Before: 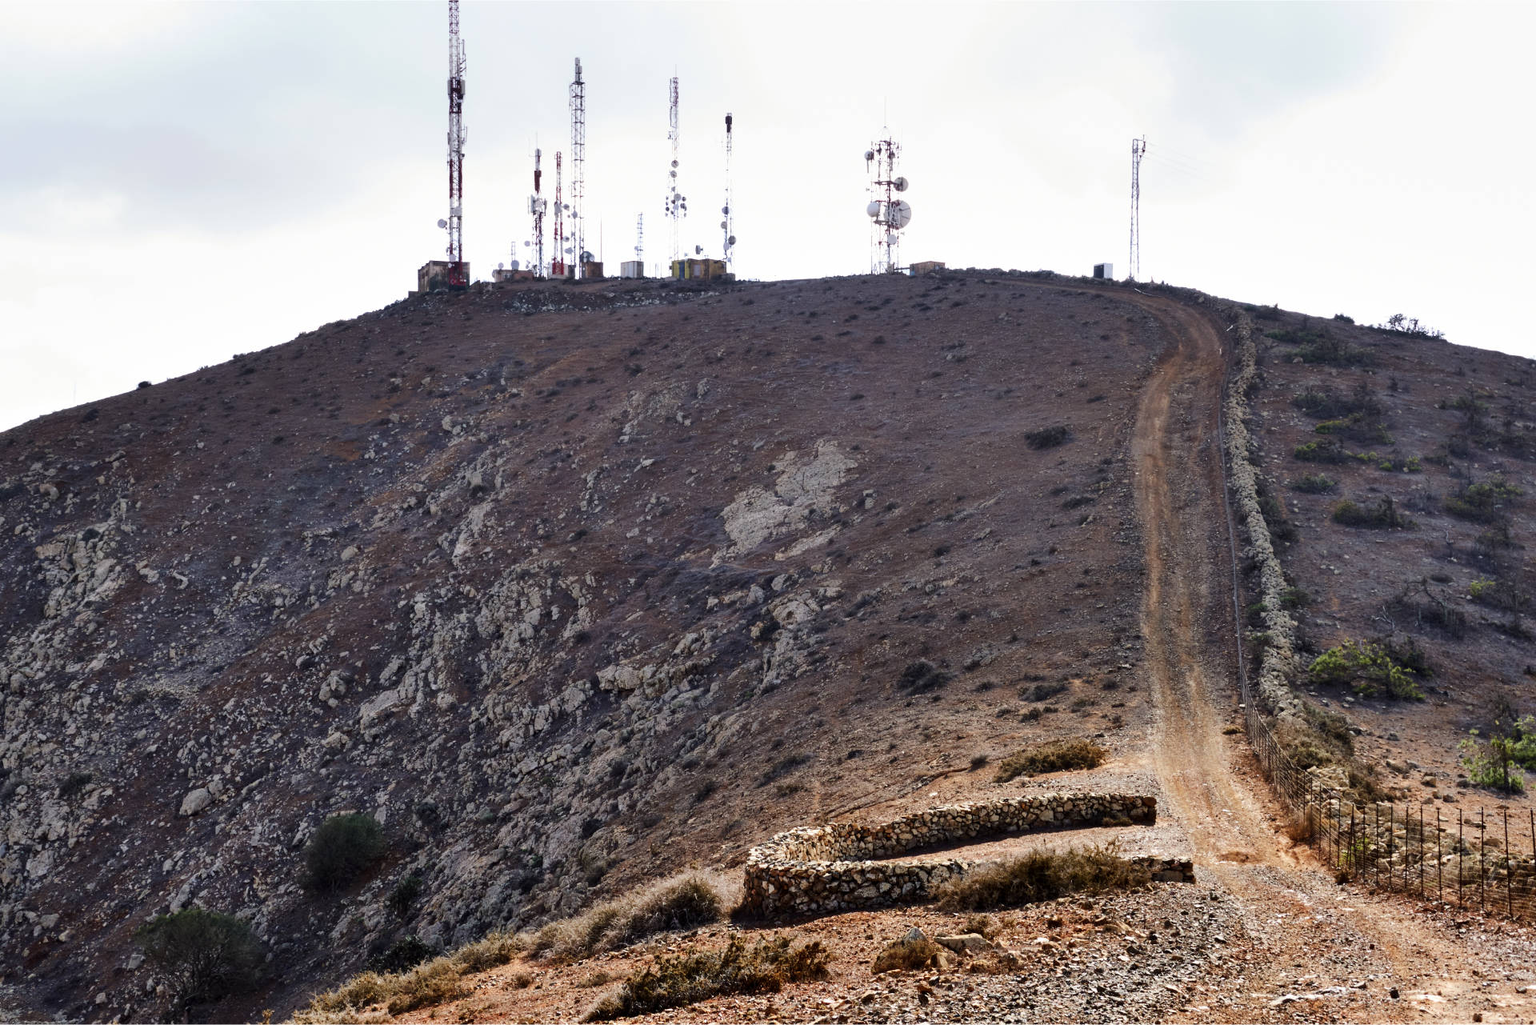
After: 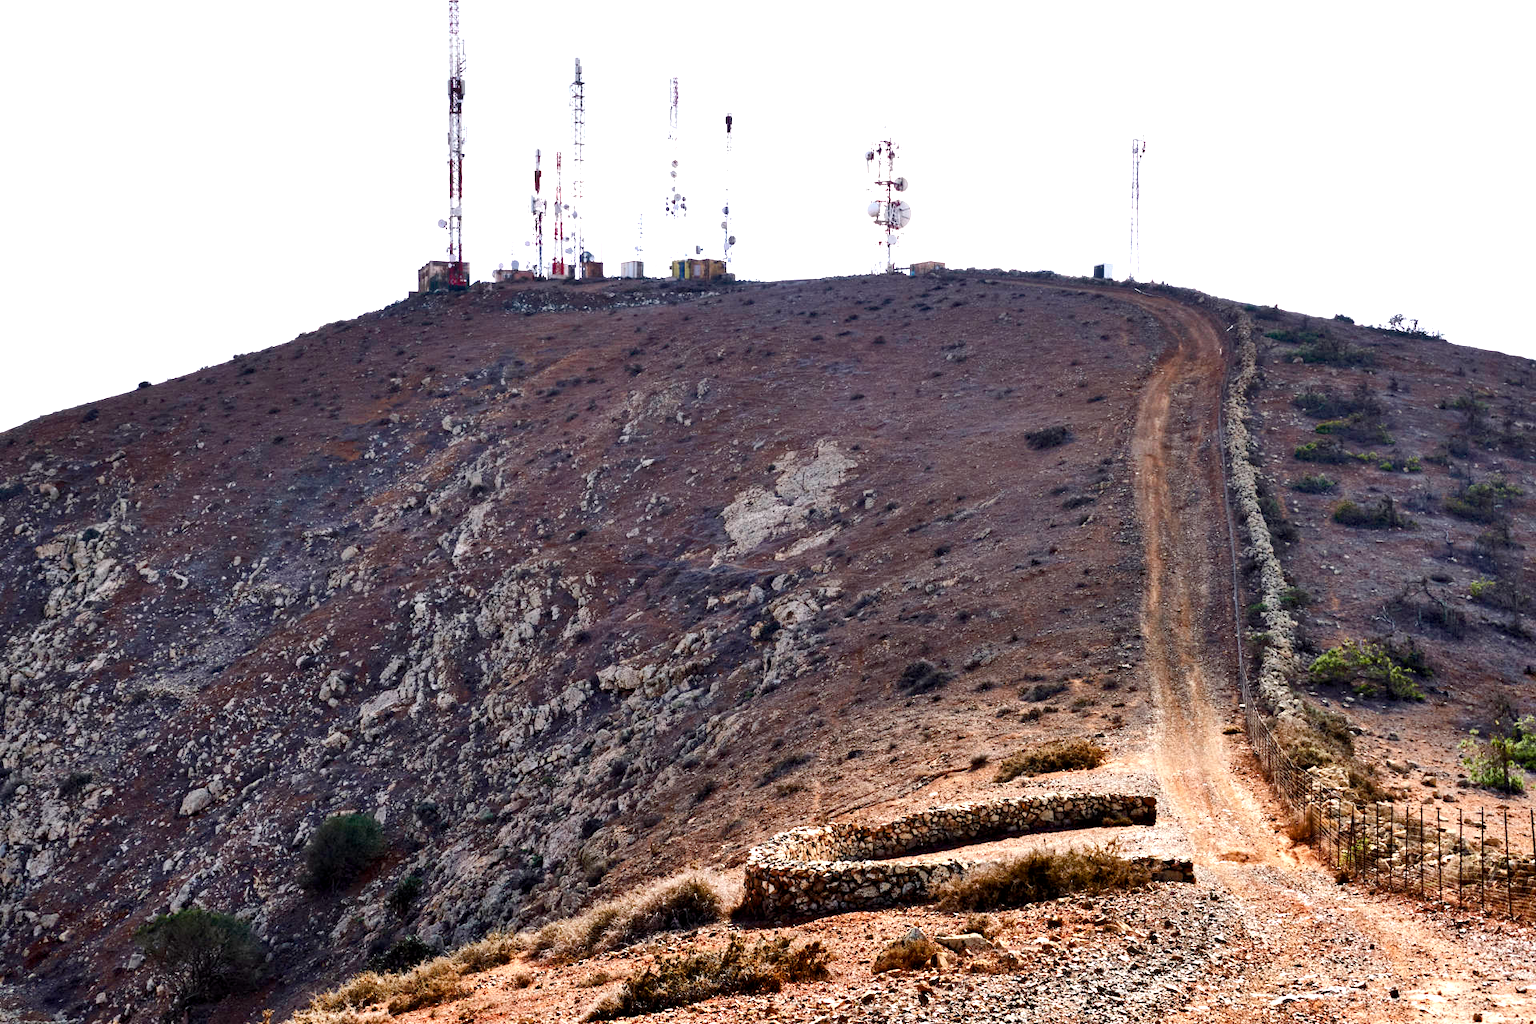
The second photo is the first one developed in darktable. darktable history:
color balance rgb: shadows lift › luminance -19.854%, perceptual saturation grading › global saturation 0.099%, perceptual saturation grading › highlights -19.681%, perceptual saturation grading › shadows 19.872%, perceptual brilliance grading › highlights 9.702%, perceptual brilliance grading › shadows -5.051%, contrast -9.388%
haze removal: compatibility mode true, adaptive false
exposure: black level correction 0.001, exposure 0.498 EV, compensate exposure bias true, compensate highlight preservation false
